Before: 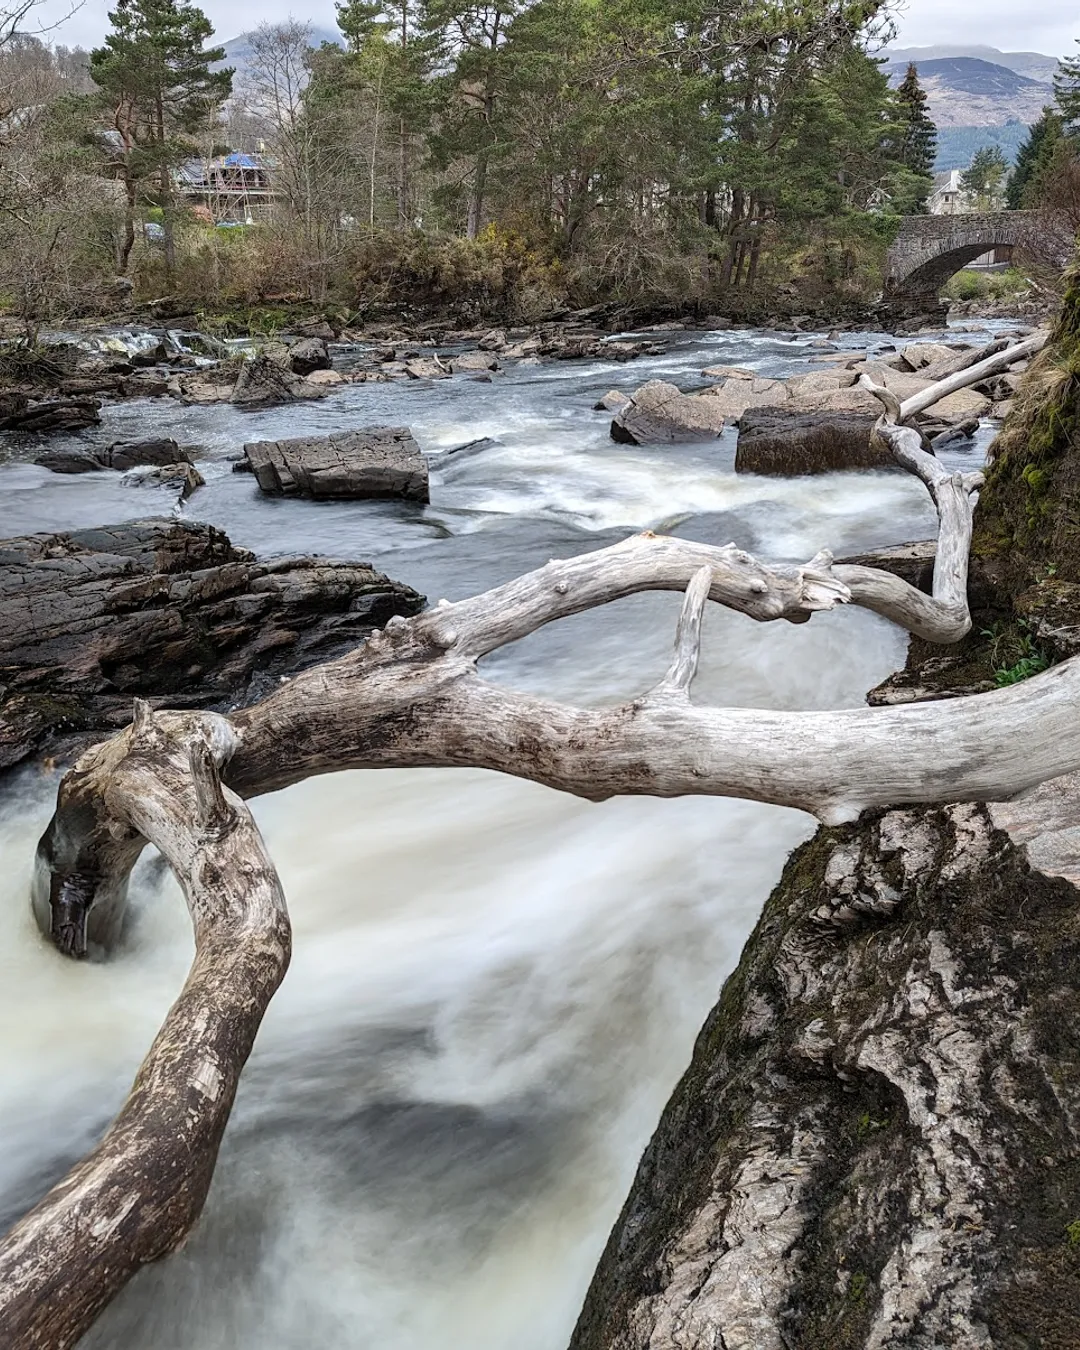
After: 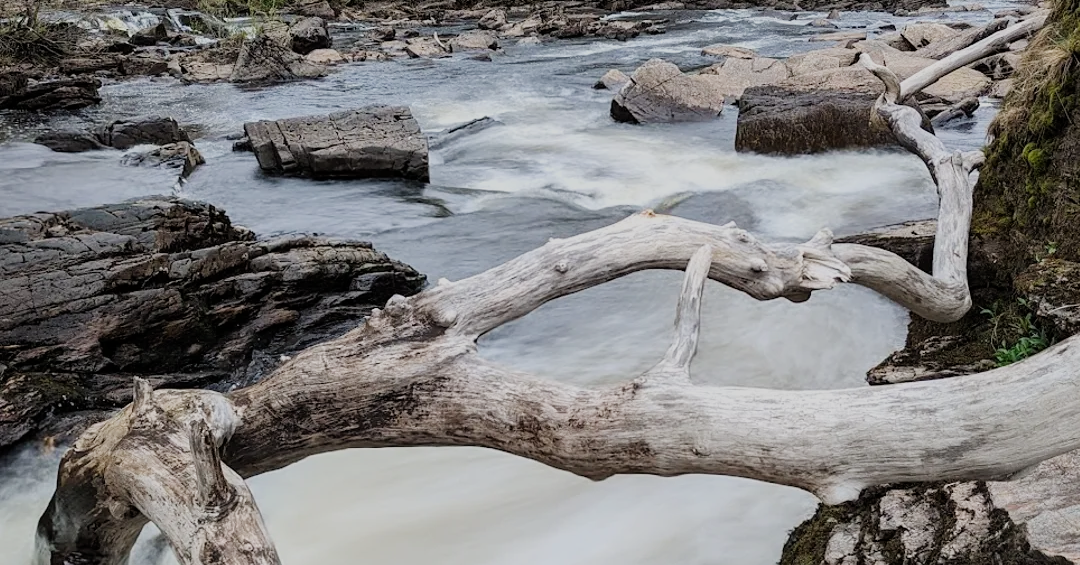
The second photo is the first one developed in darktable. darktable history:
filmic rgb: black relative exposure -16 EV, white relative exposure 4.97 EV, hardness 6.25
crop and rotate: top 23.84%, bottom 34.294%
